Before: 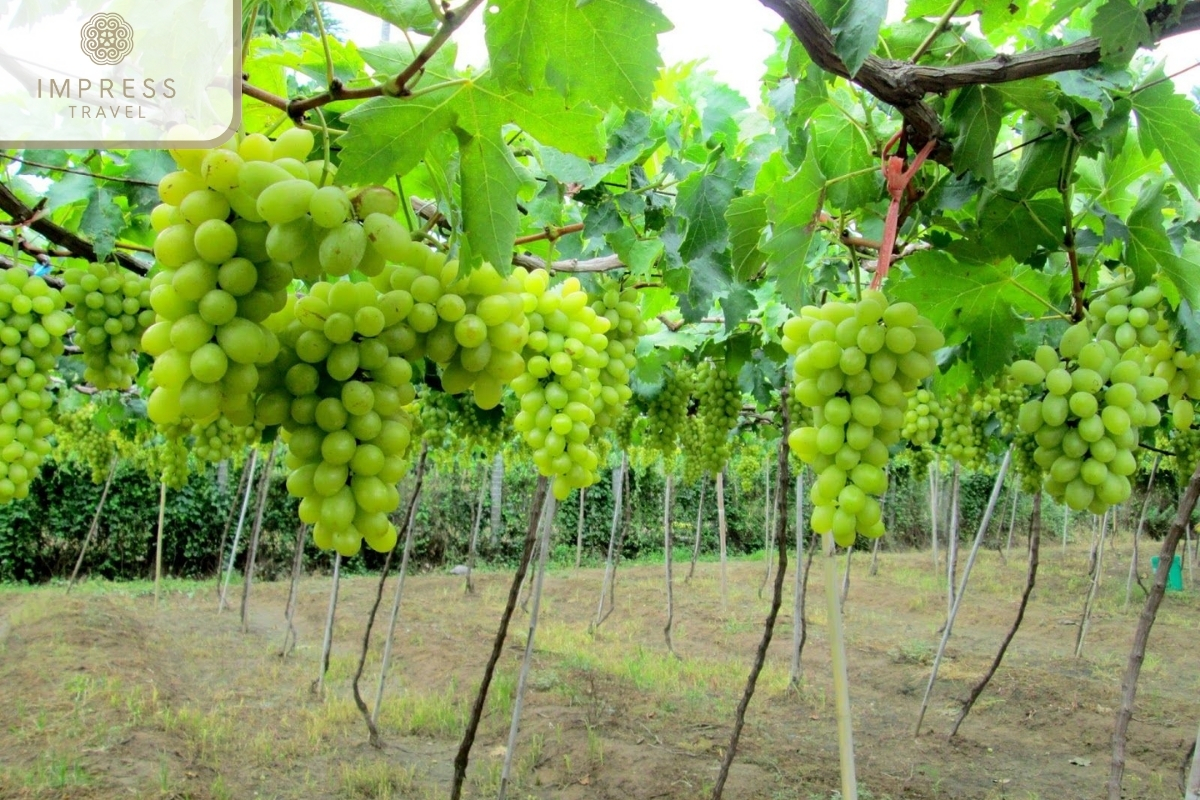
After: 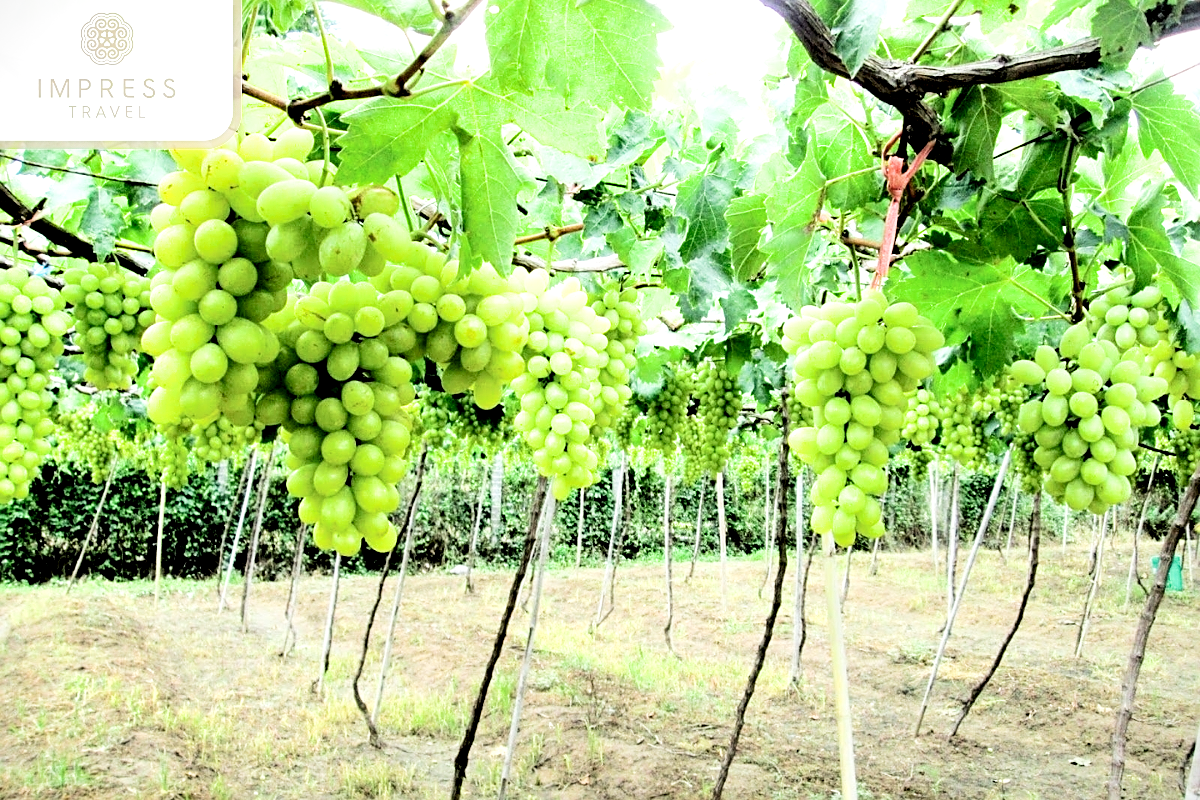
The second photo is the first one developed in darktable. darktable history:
sharpen: on, module defaults
local contrast: highlights 123%, shadows 126%, detail 140%, midtone range 0.254
filmic rgb: black relative exposure -5 EV, white relative exposure 3.5 EV, hardness 3.19, contrast 1.5, highlights saturation mix -50%
vignetting: fall-off start 97.28%, fall-off radius 79%, brightness -0.462, saturation -0.3, width/height ratio 1.114, dithering 8-bit output, unbound false
exposure: black level correction 0, exposure 1.1 EV, compensate exposure bias true, compensate highlight preservation false
